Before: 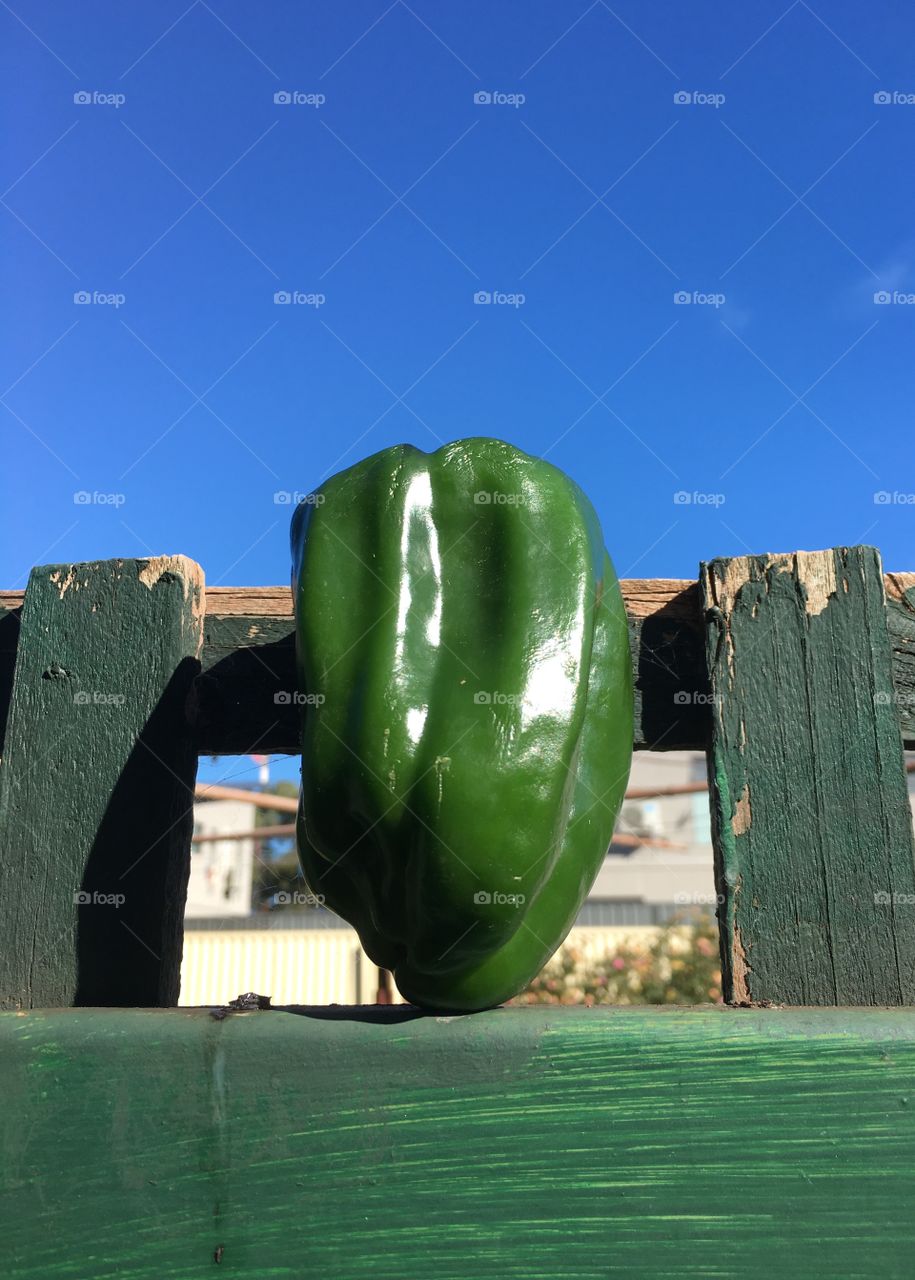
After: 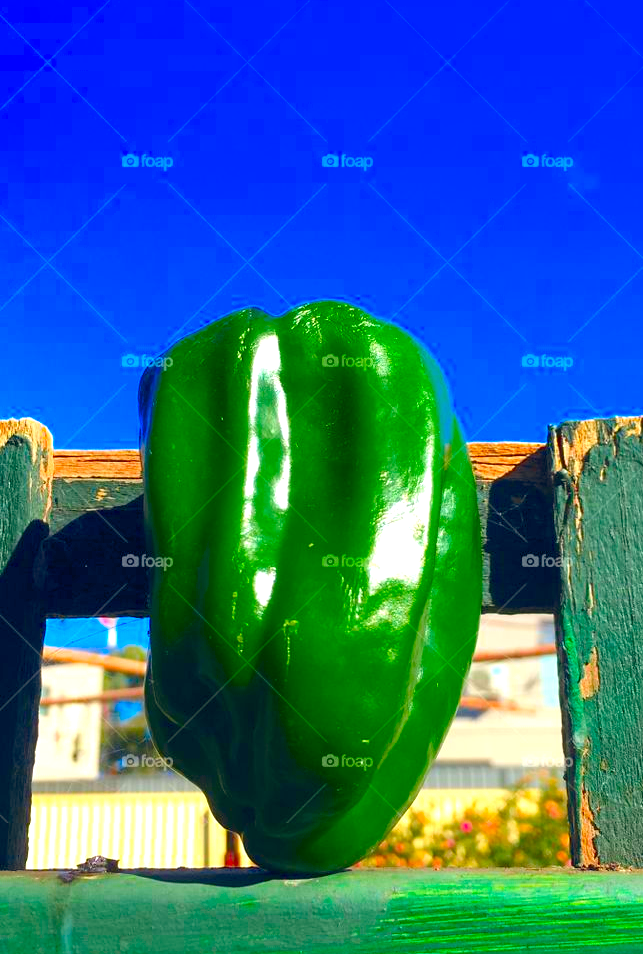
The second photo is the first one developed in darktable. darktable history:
exposure: exposure 0.991 EV, compensate highlight preservation false
crop and rotate: left 16.698%, top 10.747%, right 12.943%, bottom 14.719%
color balance rgb: global offset › chroma 0.059%, global offset › hue 253.98°, perceptual saturation grading › global saturation 30.266%, global vibrance -8.535%, contrast -12.841%, saturation formula JzAzBz (2021)
color correction: highlights b* -0.005, saturation 1.8
